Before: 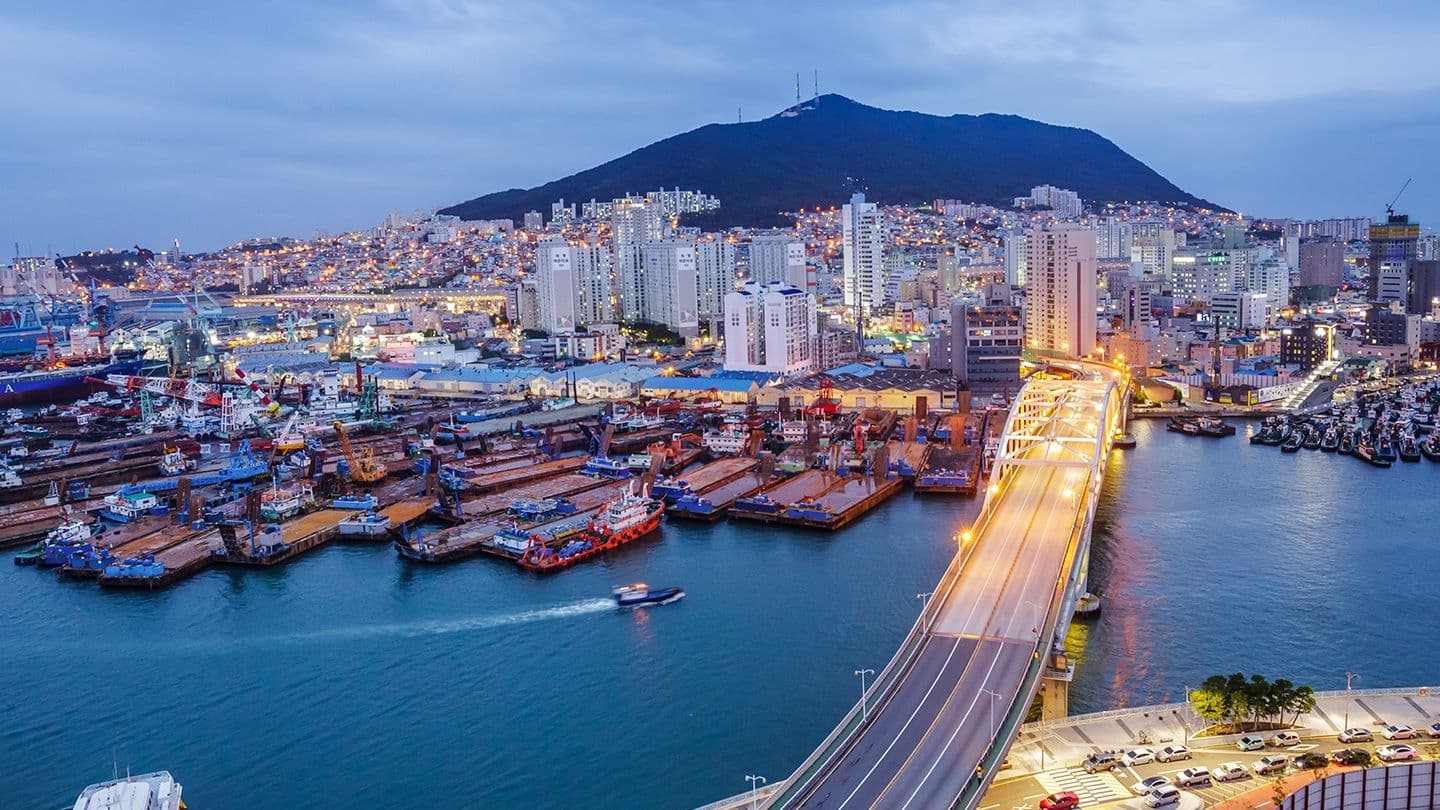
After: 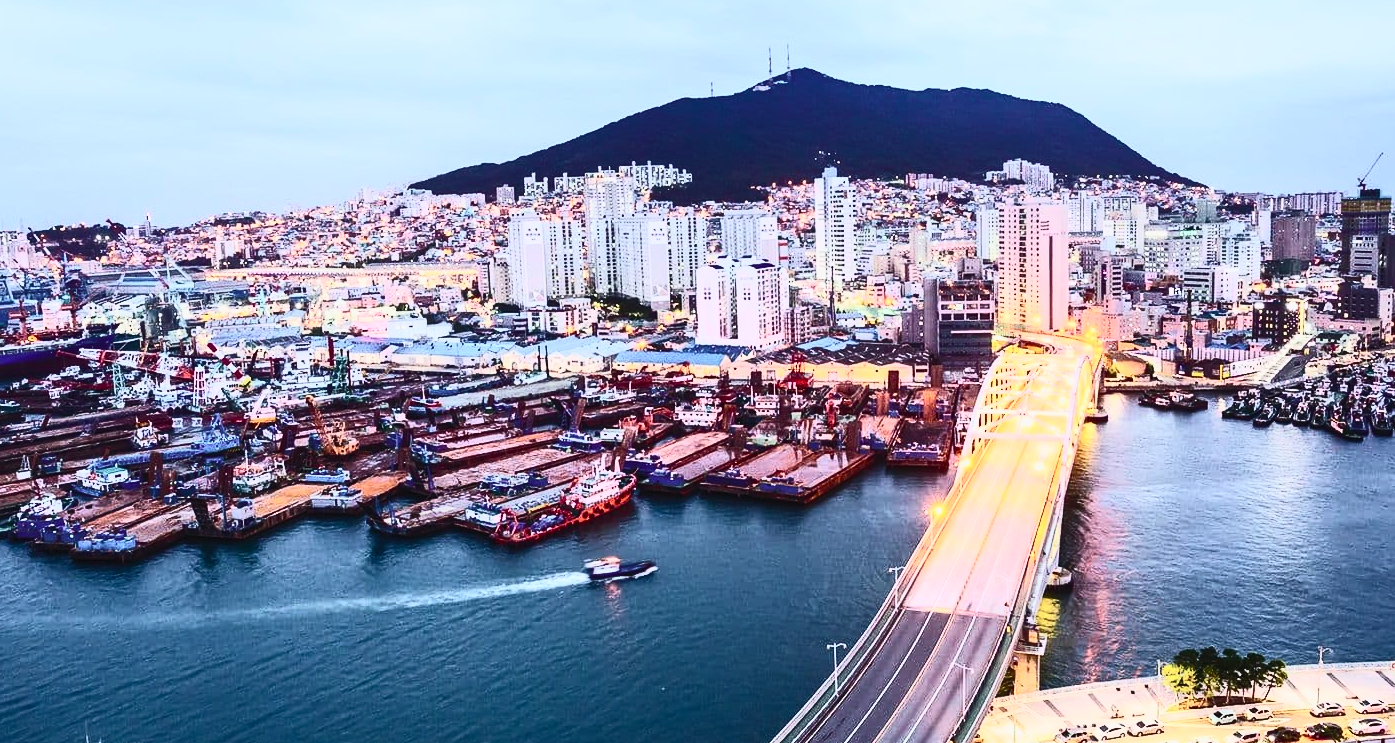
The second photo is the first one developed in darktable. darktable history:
tone curve: curves: ch0 [(0, 0.023) (0.217, 0.19) (0.754, 0.801) (1, 0.977)]; ch1 [(0, 0) (0.392, 0.398) (0.5, 0.5) (0.521, 0.529) (0.56, 0.592) (1, 1)]; ch2 [(0, 0) (0.5, 0.5) (0.579, 0.561) (0.65, 0.657) (1, 1)], color space Lab, independent channels, preserve colors none
color correction: saturation 0.8
contrast brightness saturation: contrast 0.62, brightness 0.34, saturation 0.14
crop: left 1.964%, top 3.251%, right 1.122%, bottom 4.933%
